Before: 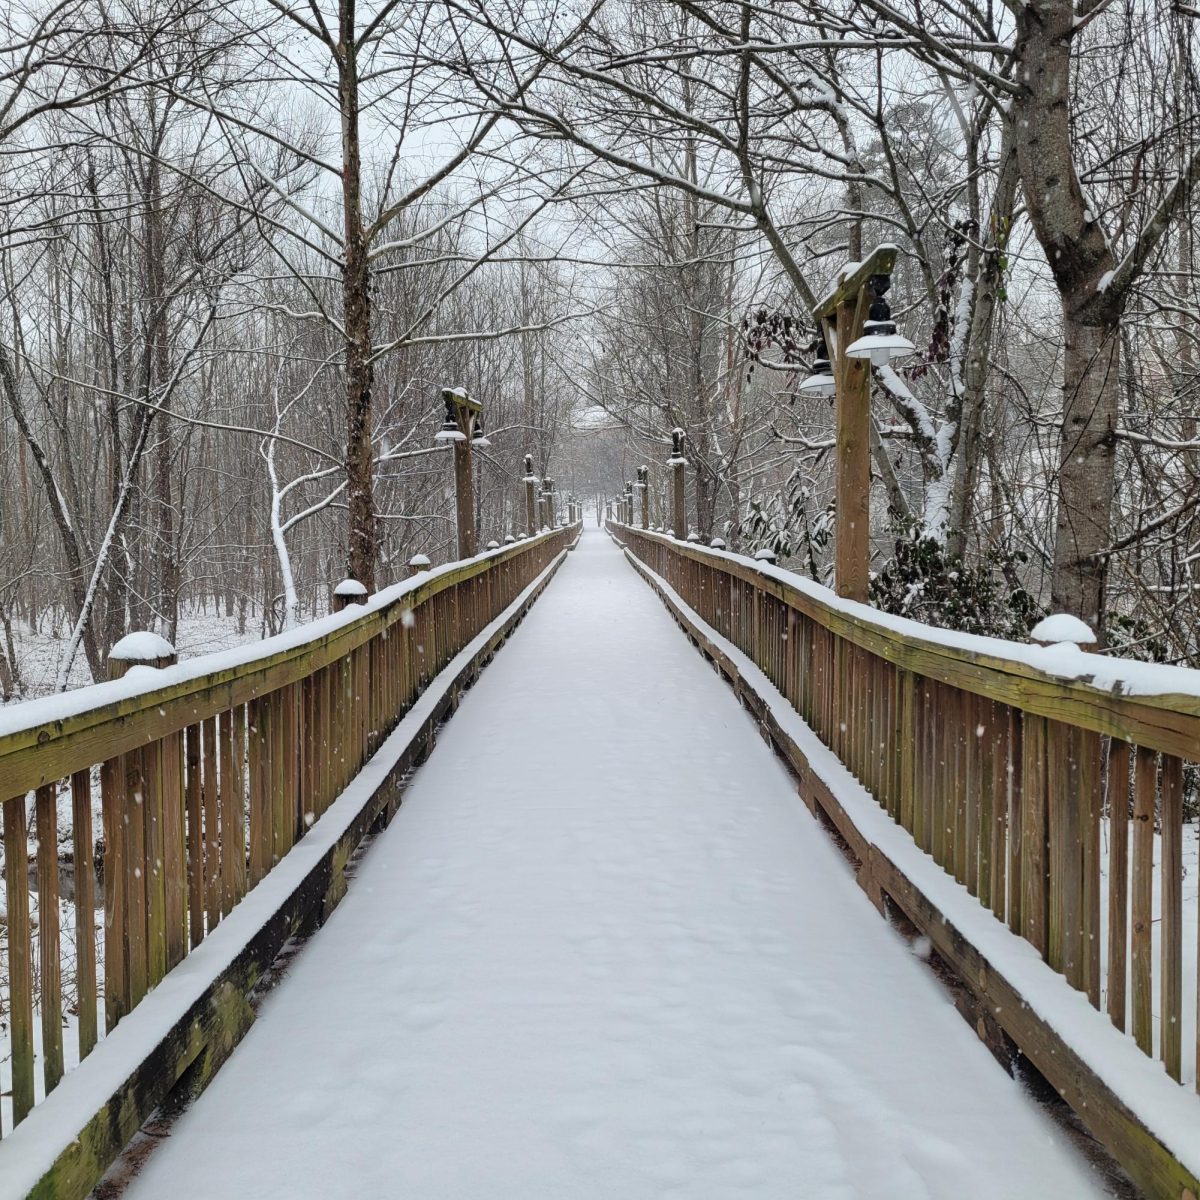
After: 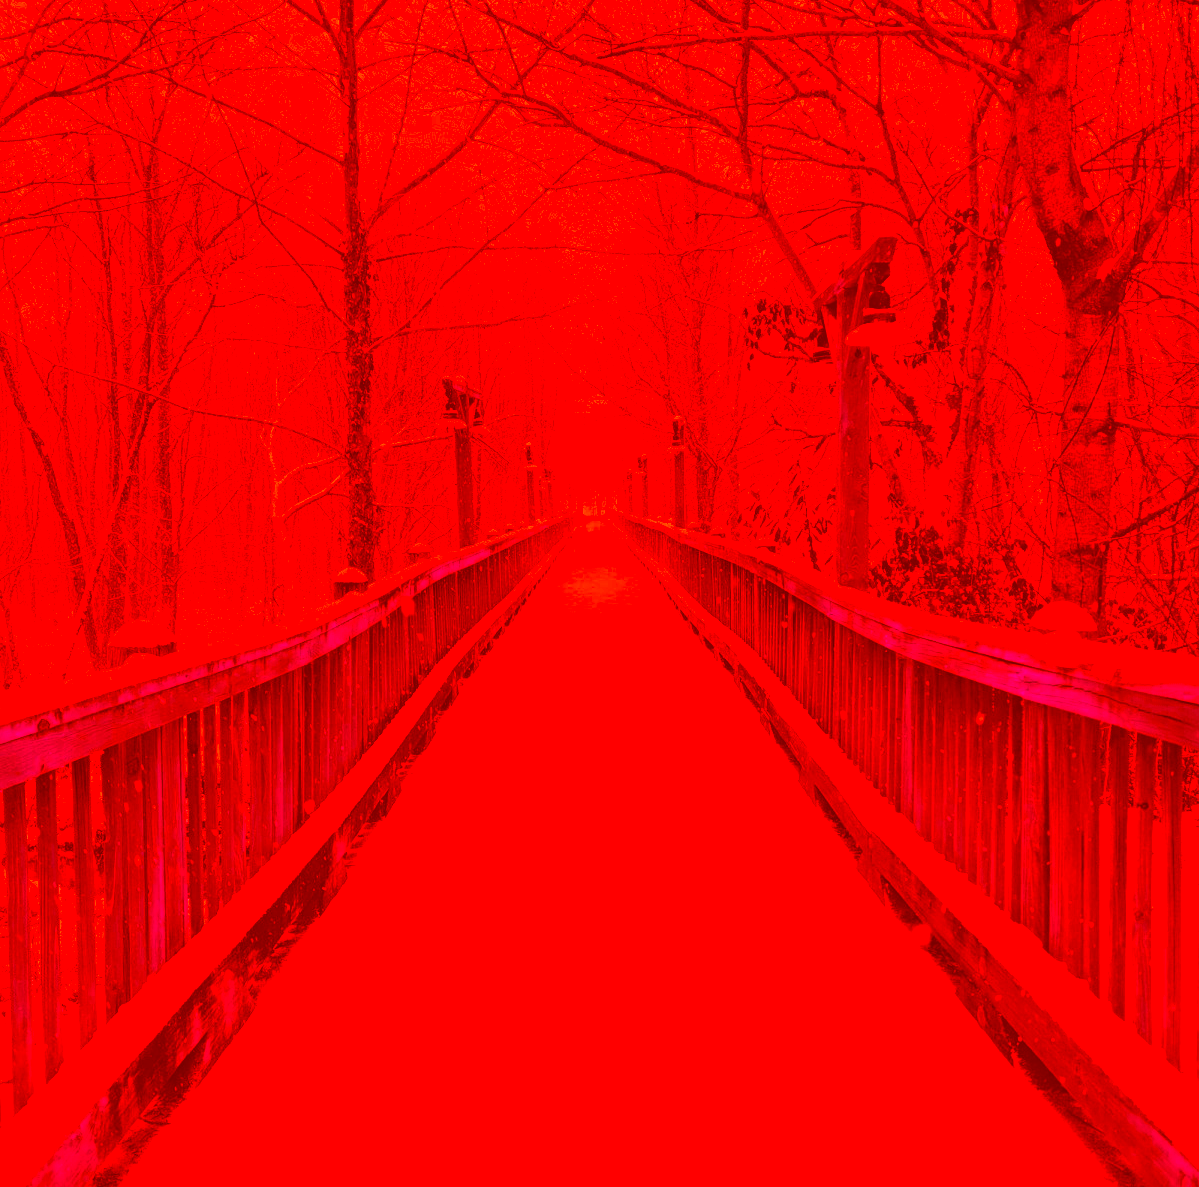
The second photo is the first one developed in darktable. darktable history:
exposure: compensate highlight preservation false
color correction: highlights a* -39.68, highlights b* -40, shadows a* -40, shadows b* -40, saturation -3
crop: top 1.049%, right 0.001%
